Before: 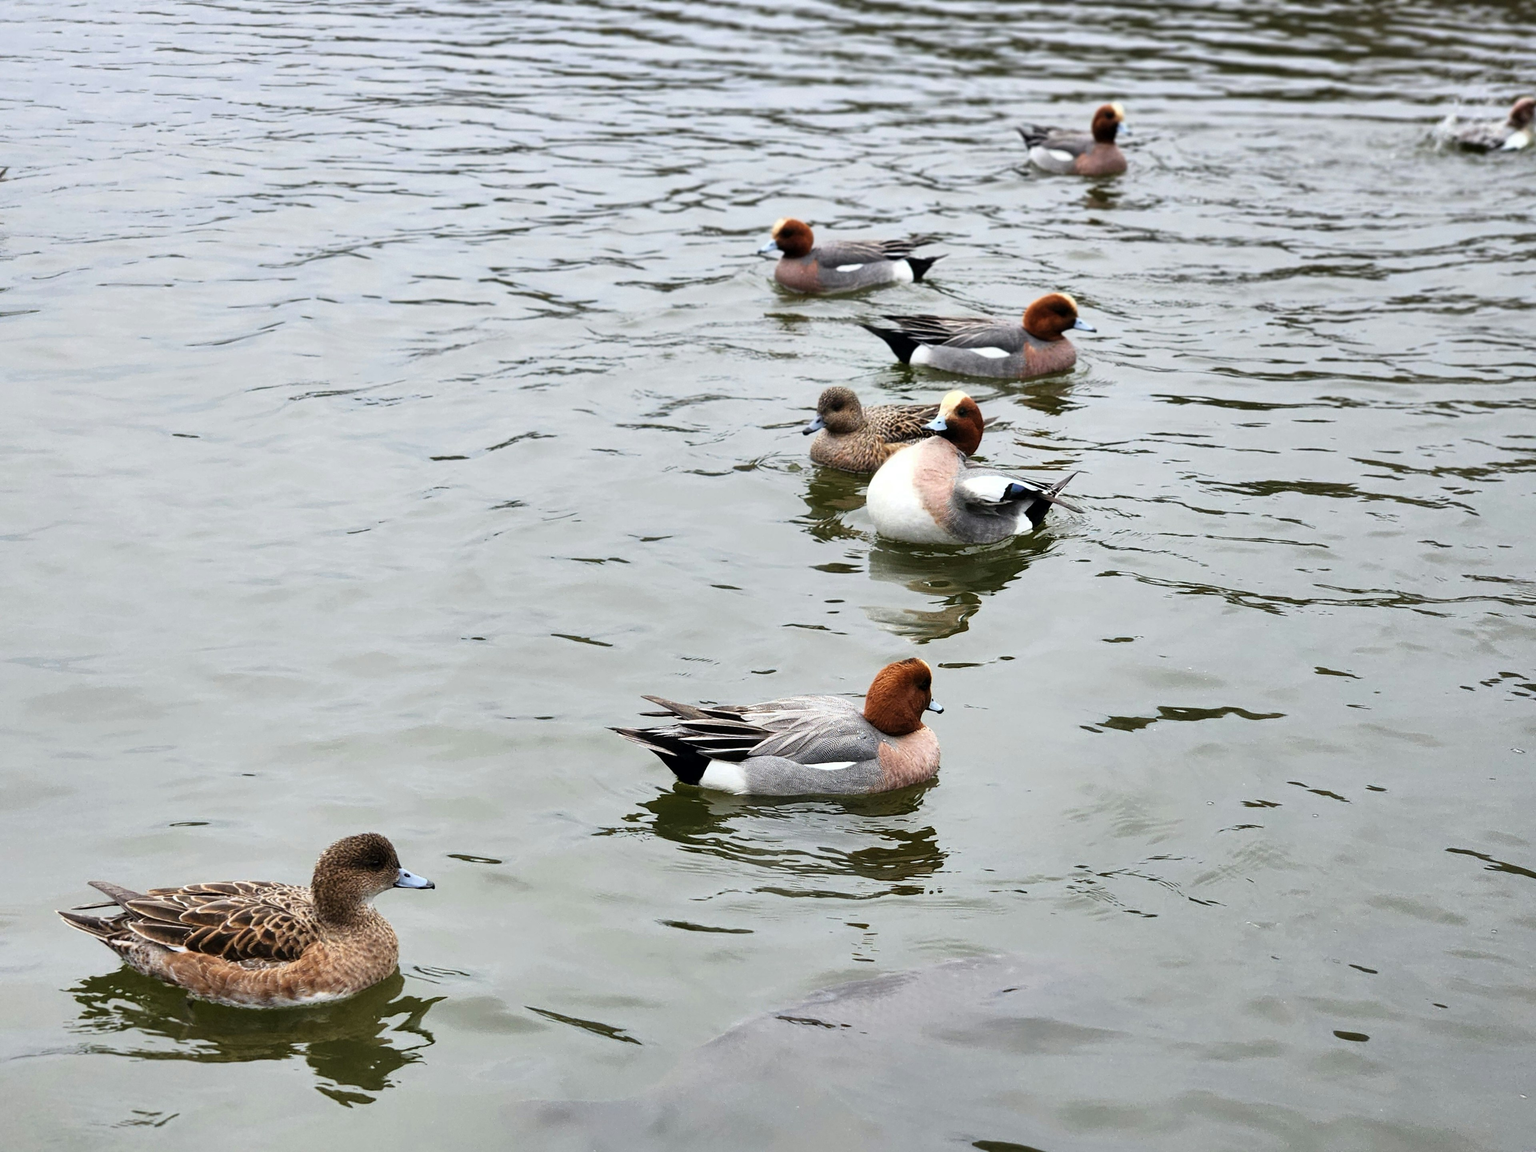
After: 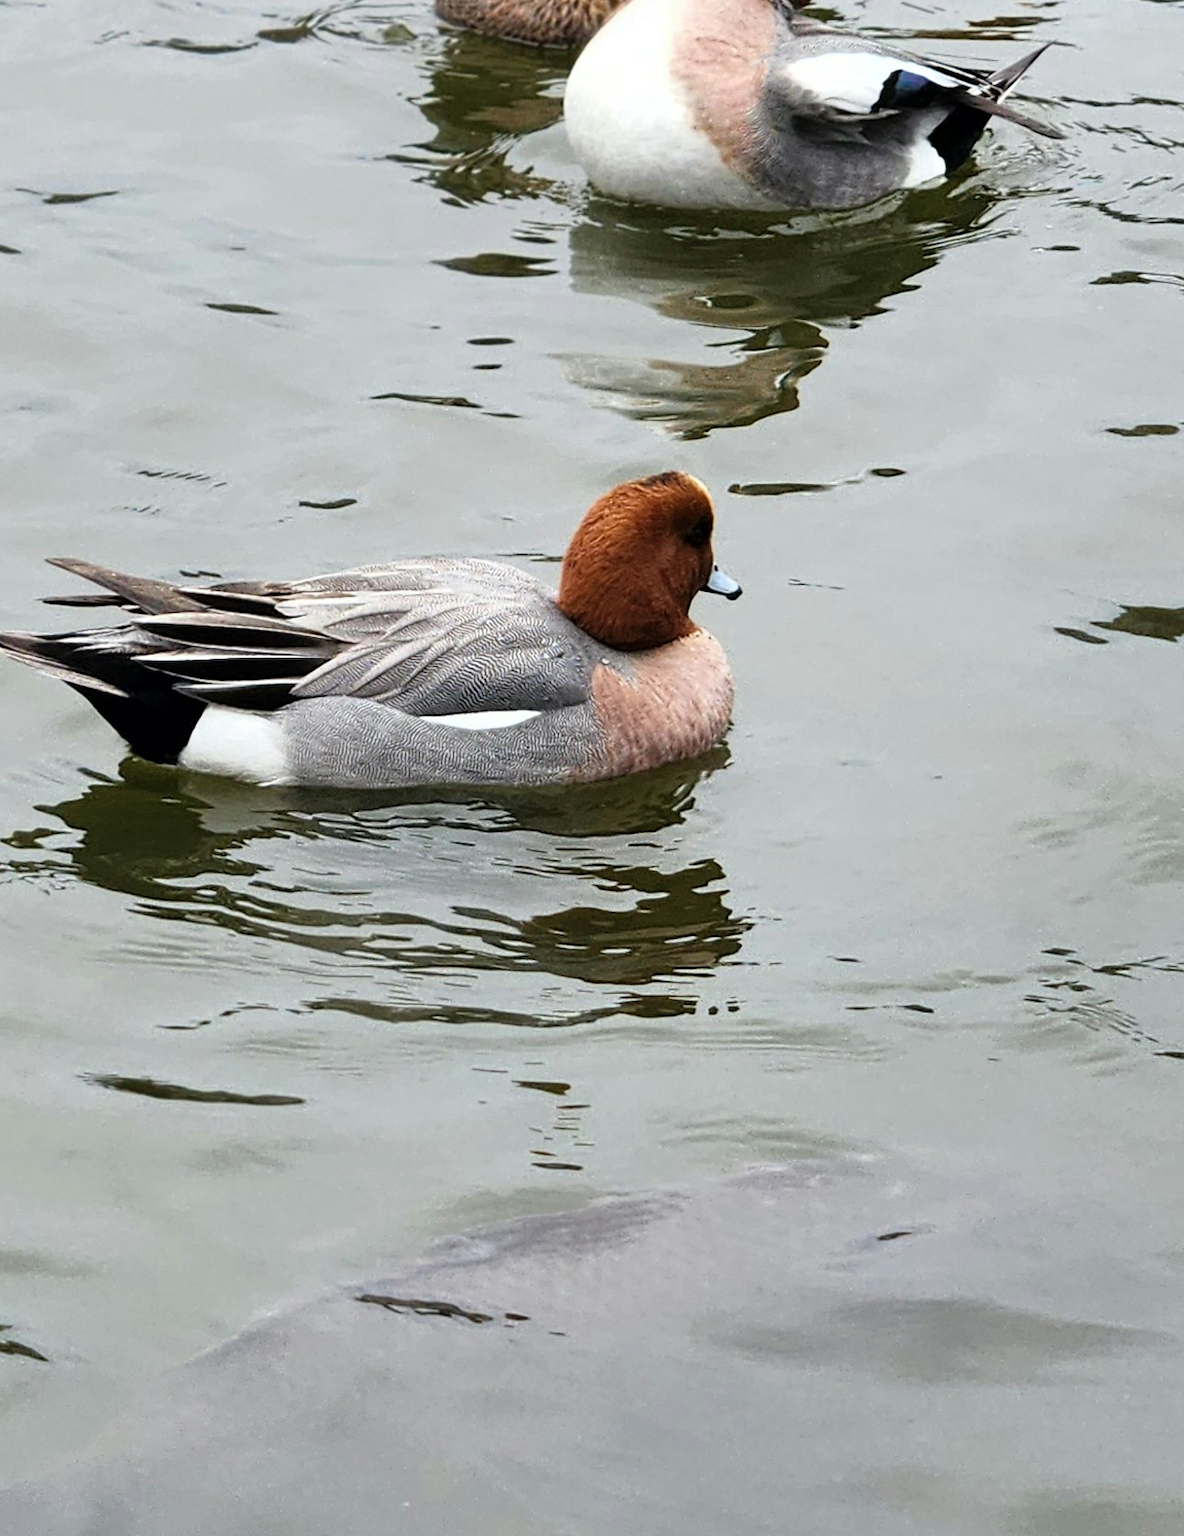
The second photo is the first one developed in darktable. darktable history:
crop: left 40.444%, top 39.336%, right 26.011%, bottom 2.674%
